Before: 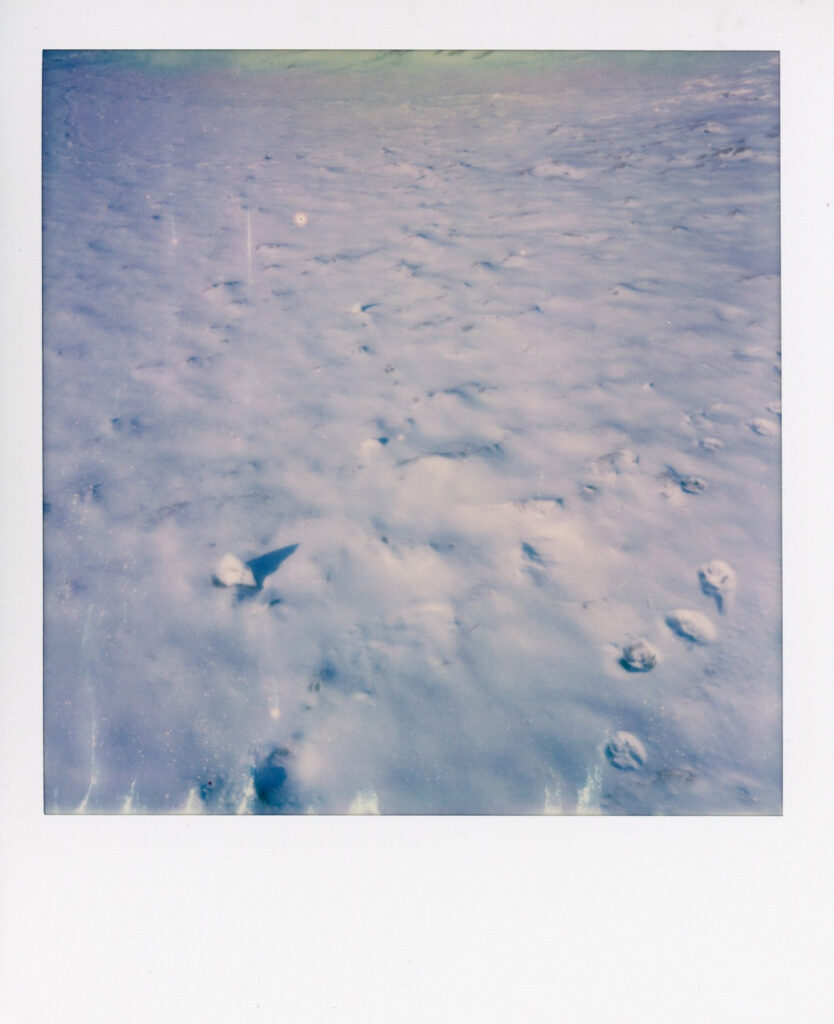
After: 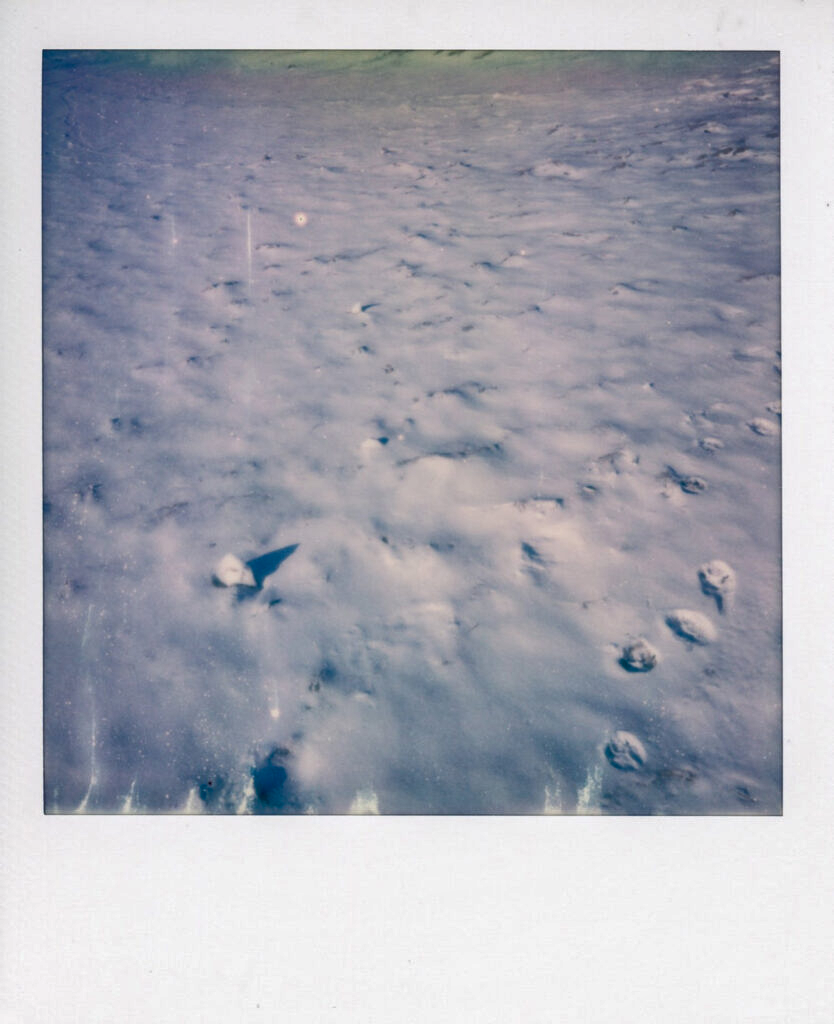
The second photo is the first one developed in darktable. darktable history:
local contrast: on, module defaults
shadows and highlights: low approximation 0.01, soften with gaussian
